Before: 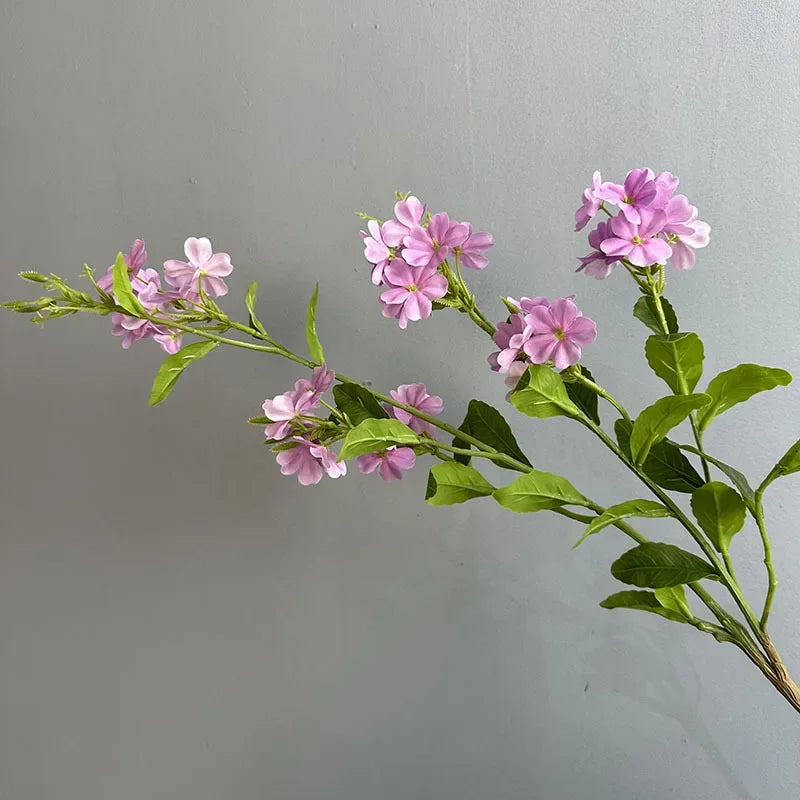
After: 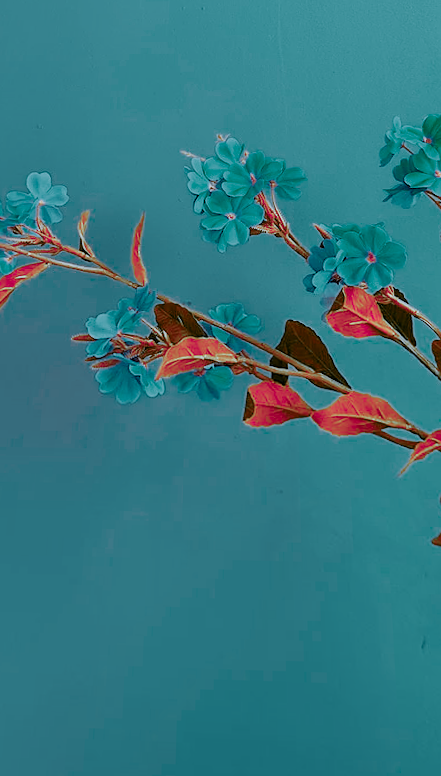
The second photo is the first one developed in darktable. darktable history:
crop and rotate: left 15.055%, right 18.278%
white balance: red 0.98, blue 1.61
color zones: curves: ch0 [(0.826, 0.353)]; ch1 [(0.242, 0.647) (0.889, 0.342)]; ch2 [(0.246, 0.089) (0.969, 0.068)]
sharpen: radius 1
tone equalizer: on, module defaults
filmic rgb: black relative exposure -7.65 EV, white relative exposure 4.56 EV, hardness 3.61
rotate and perspective: rotation 0.72°, lens shift (vertical) -0.352, lens shift (horizontal) -0.051, crop left 0.152, crop right 0.859, crop top 0.019, crop bottom 0.964
